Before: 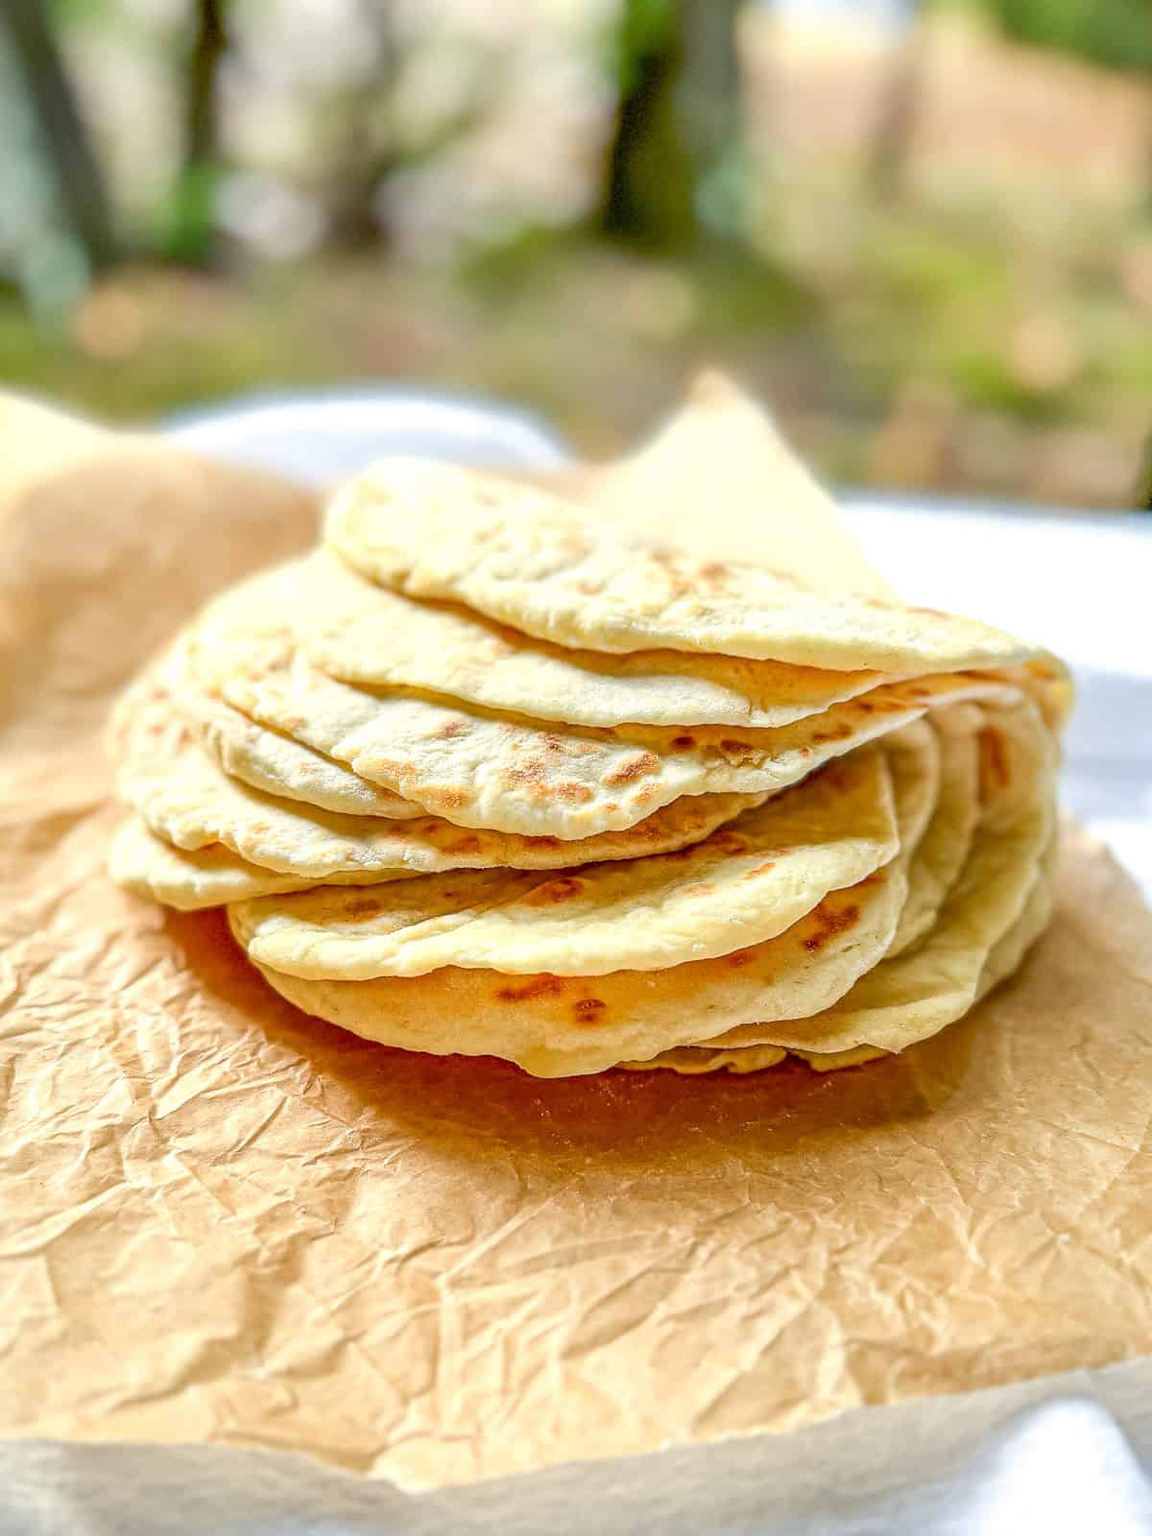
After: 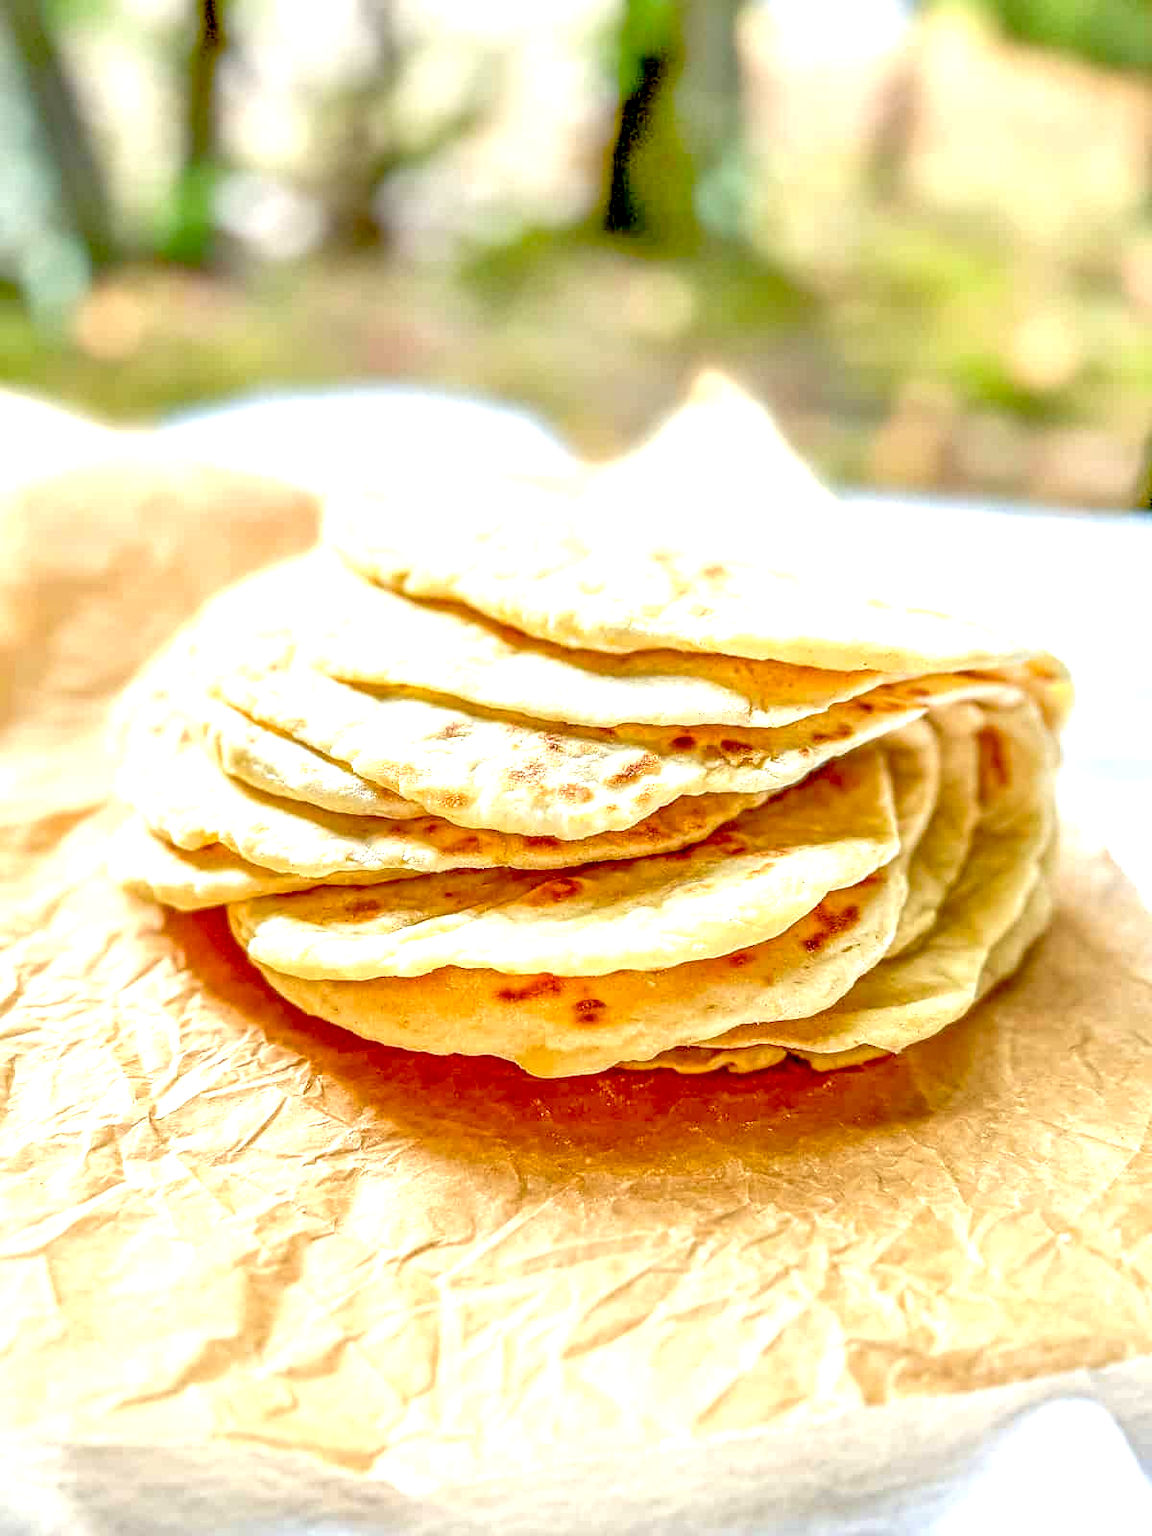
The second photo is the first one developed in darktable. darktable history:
local contrast: shadows 94%
exposure: black level correction 0.012, exposure 0.7 EV, compensate exposure bias true, compensate highlight preservation false
tone equalizer: -7 EV 0.15 EV, -6 EV 0.6 EV, -5 EV 1.15 EV, -4 EV 1.33 EV, -3 EV 1.15 EV, -2 EV 0.6 EV, -1 EV 0.15 EV, mask exposure compensation -0.5 EV
